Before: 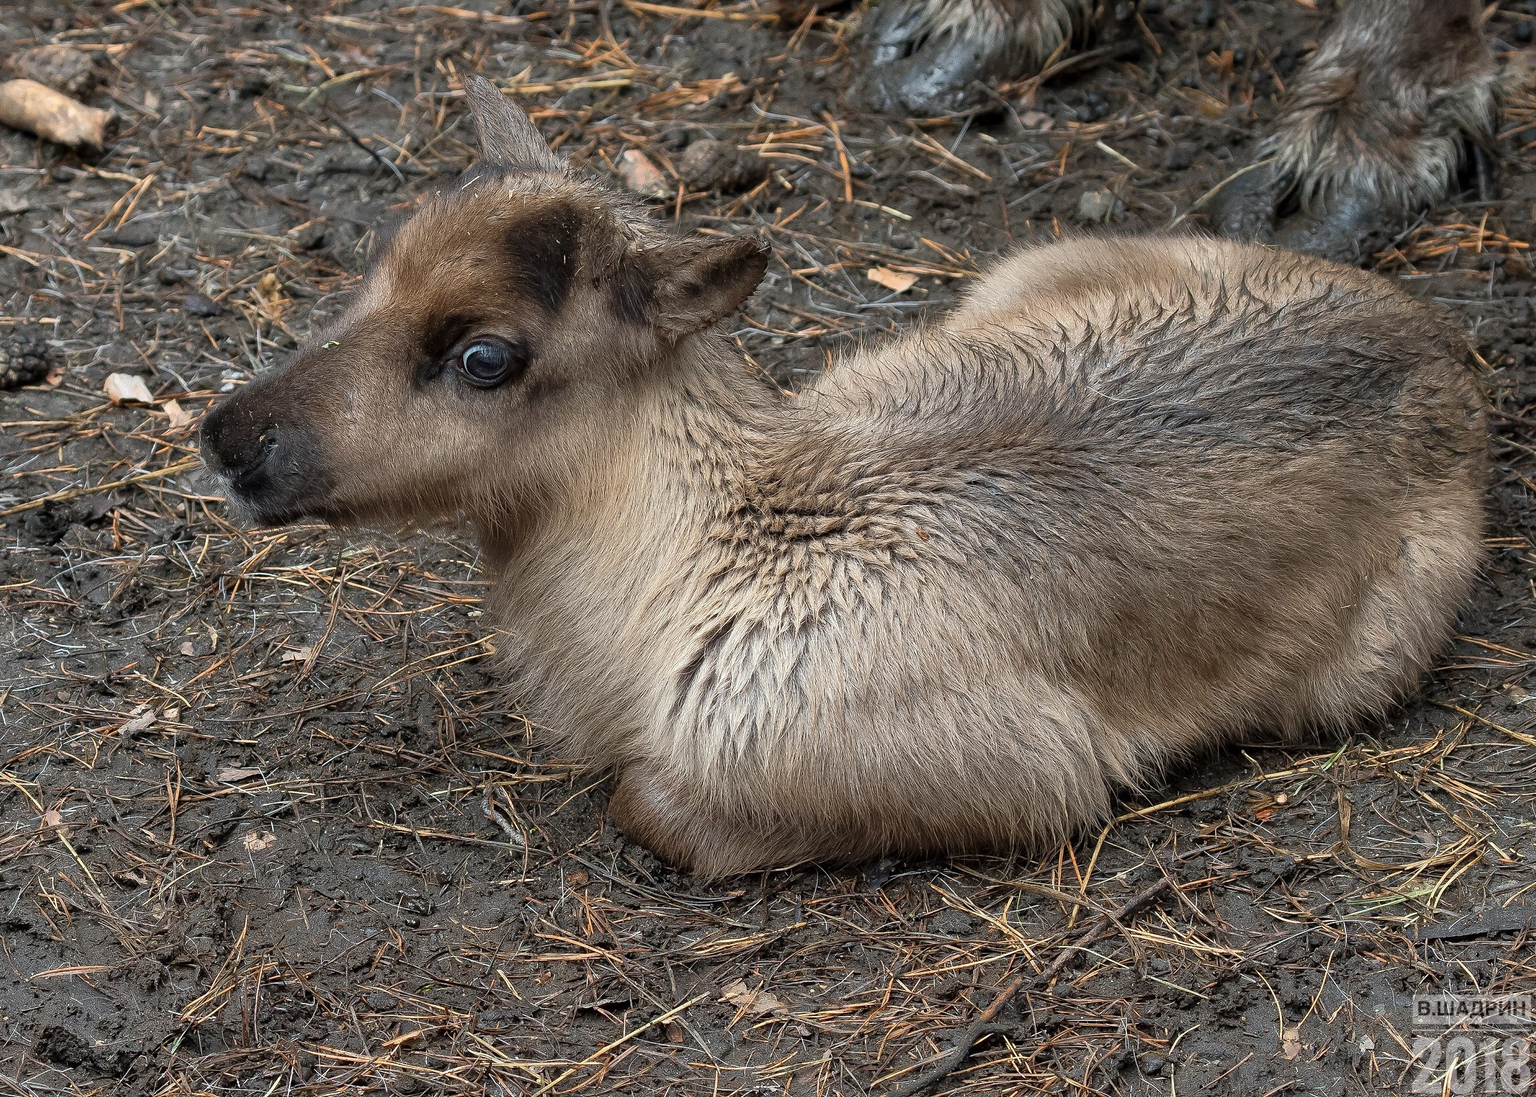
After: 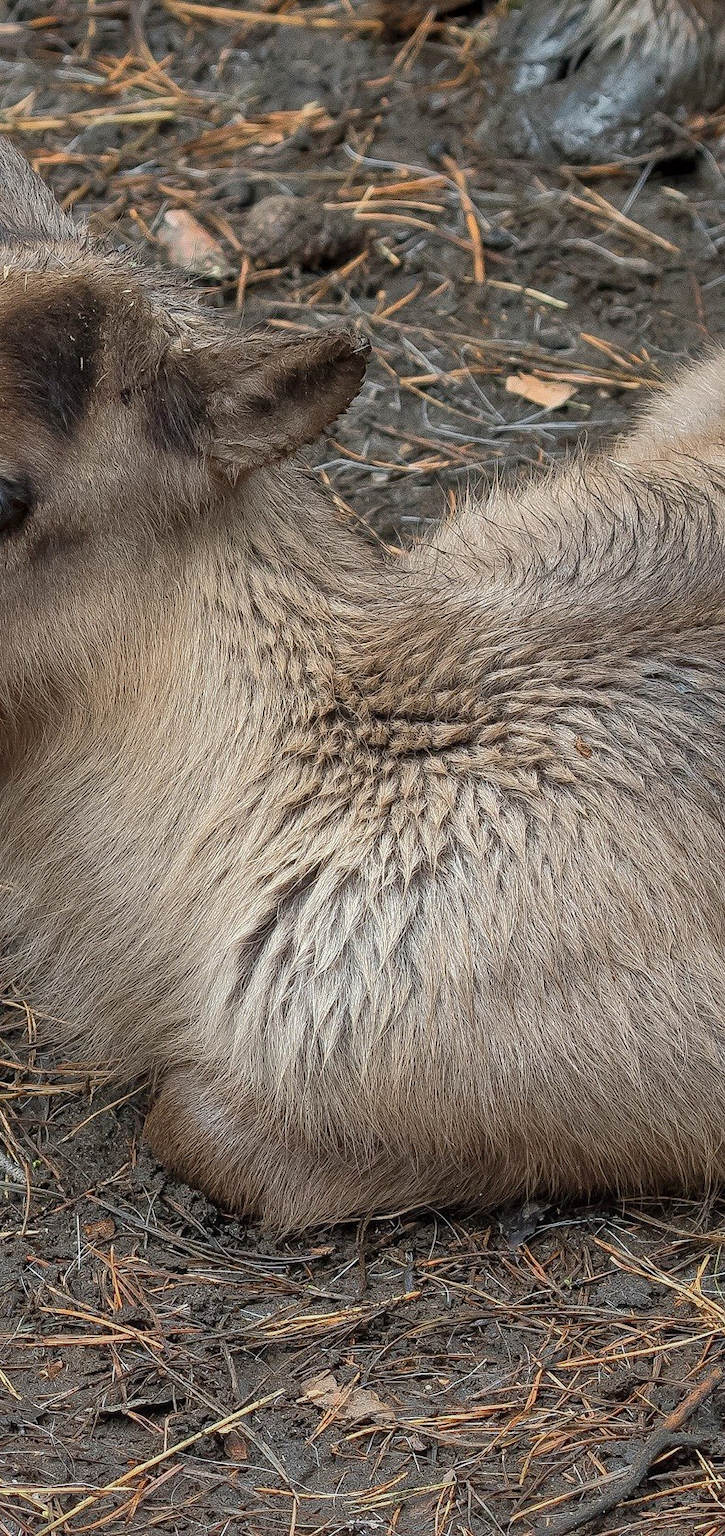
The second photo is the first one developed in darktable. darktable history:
local contrast: detail 110%
crop: left 32.995%, right 33.251%
shadows and highlights: highlights color adjustment 0.586%
